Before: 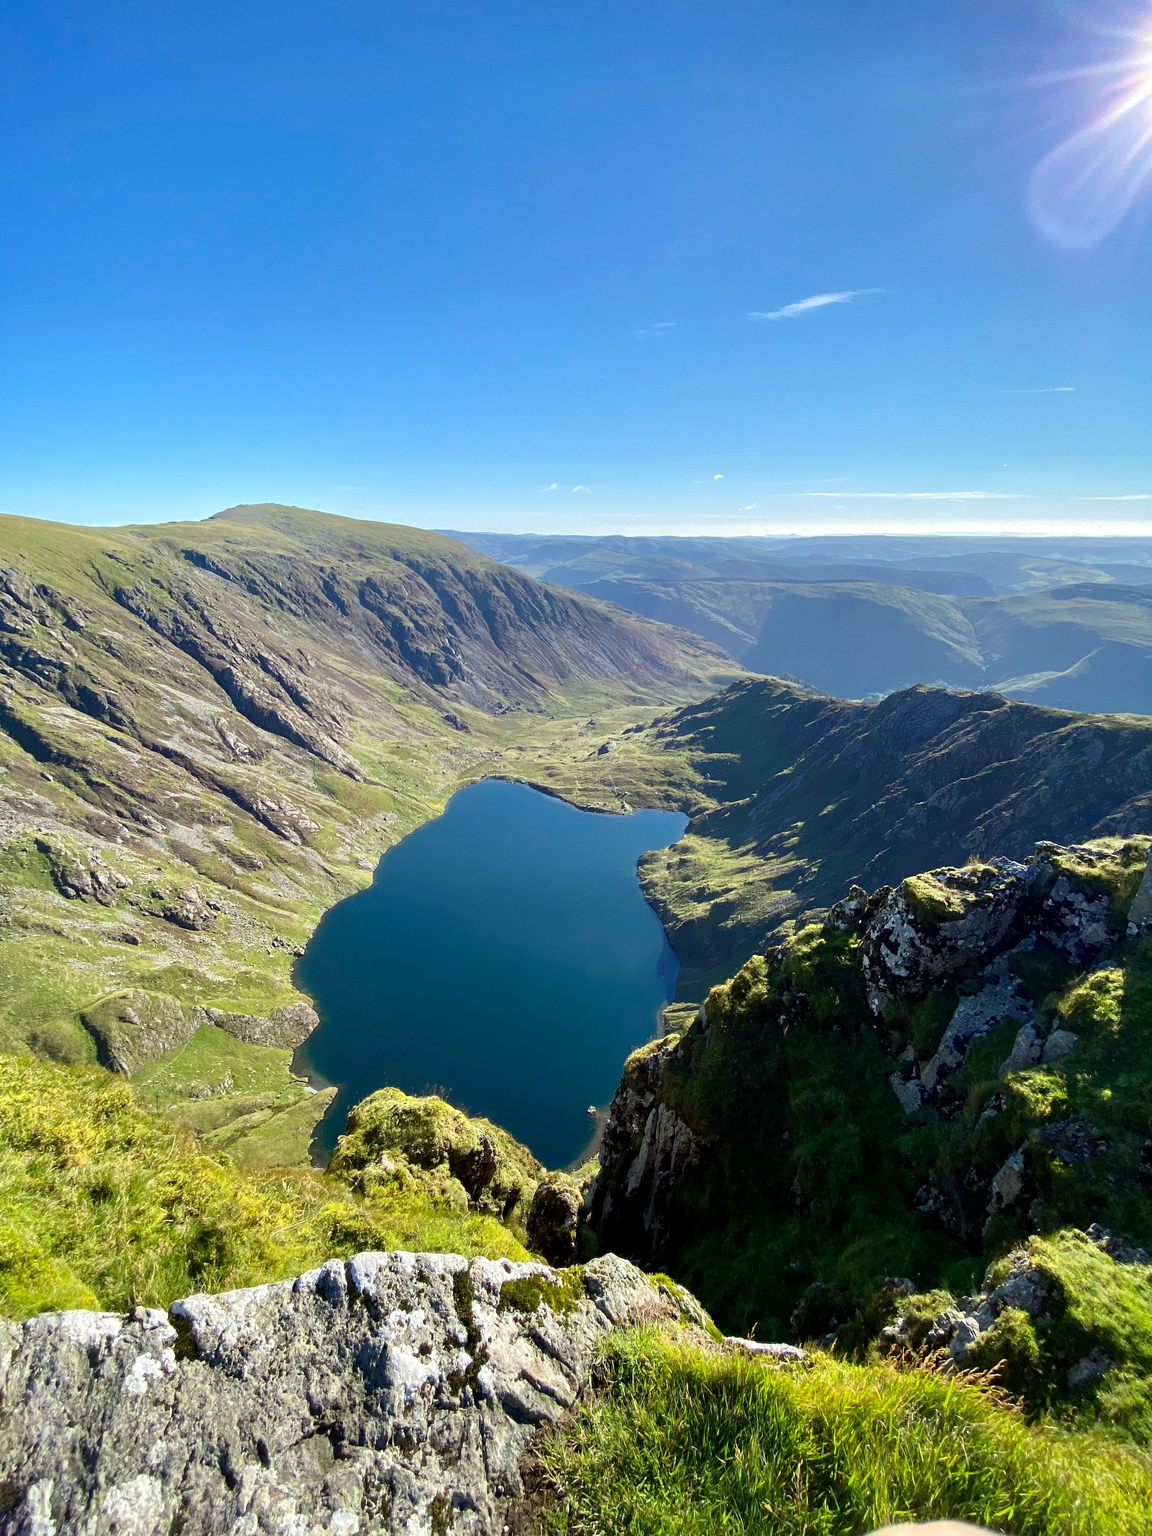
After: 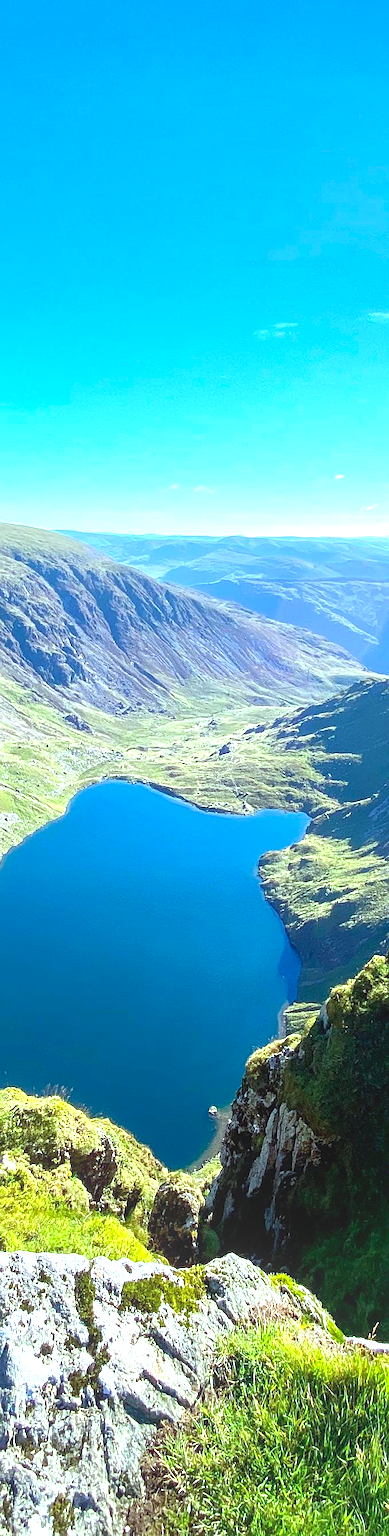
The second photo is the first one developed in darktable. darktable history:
local contrast: highlights 49%, shadows 7%, detail 100%
exposure: black level correction 0, exposure 1.376 EV, compensate highlight preservation false
shadows and highlights: radius 120.85, shadows 21.92, white point adjustment -9.62, highlights -15.56, soften with gaussian
color calibration: illuminant F (fluorescent), F source F9 (Cool White Deluxe 4150 K) – high CRI, x 0.375, y 0.373, temperature 4160.04 K
sharpen: on, module defaults
crop: left 32.905%, right 33.243%
